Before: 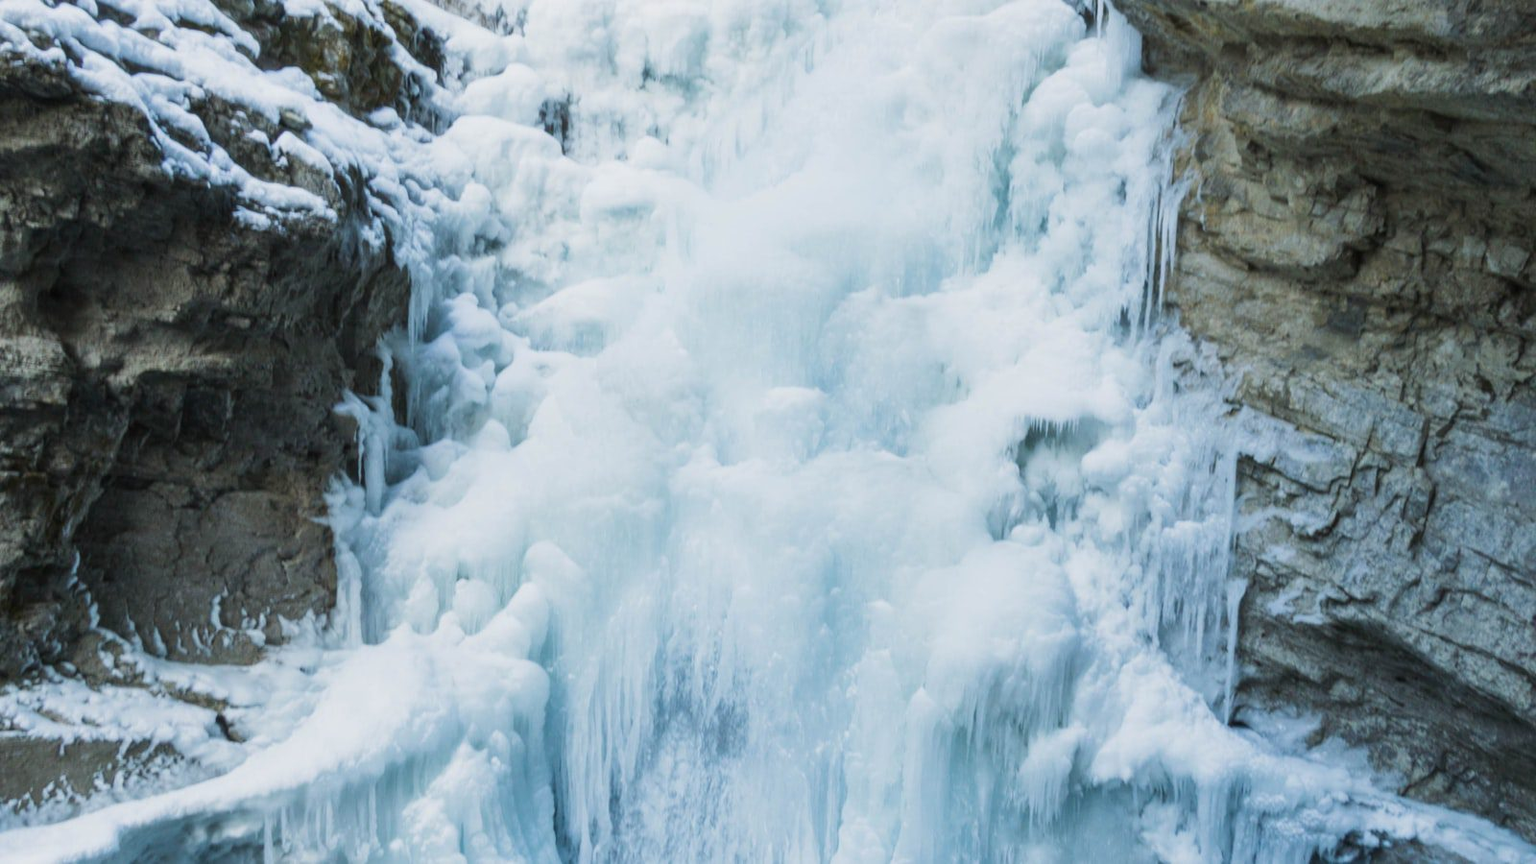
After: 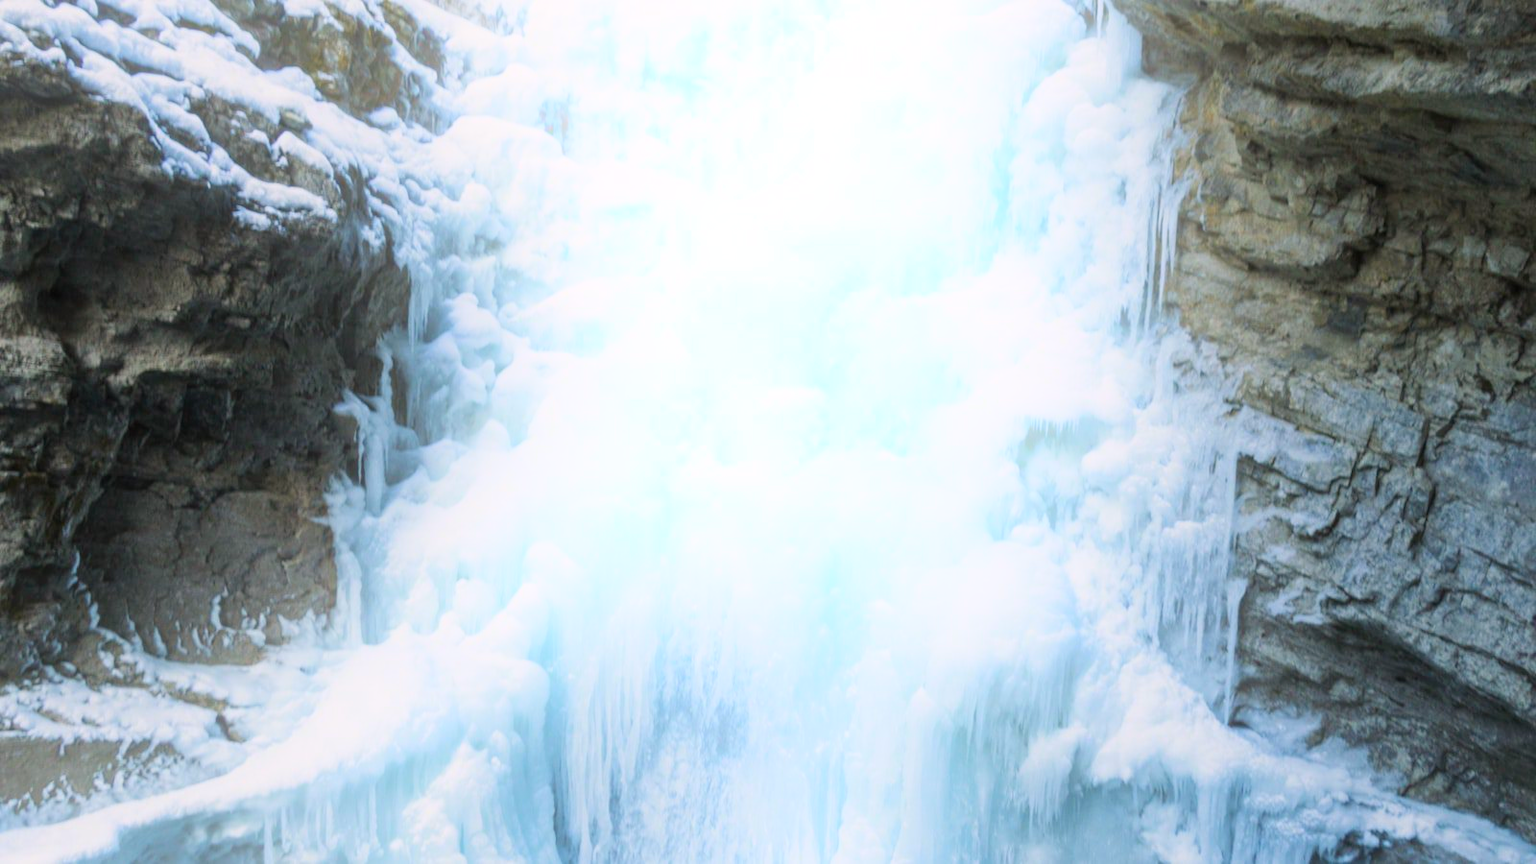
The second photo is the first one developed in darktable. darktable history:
color correction: highlights a* 3.22, highlights b* 1.93, saturation 1.19
bloom: on, module defaults
